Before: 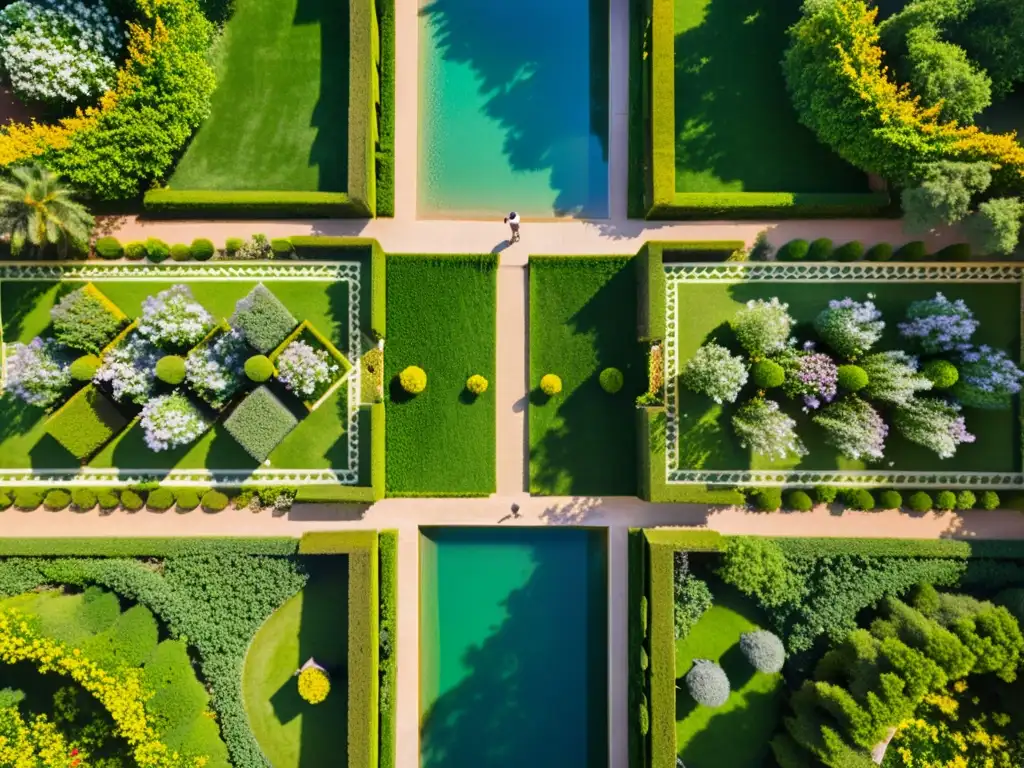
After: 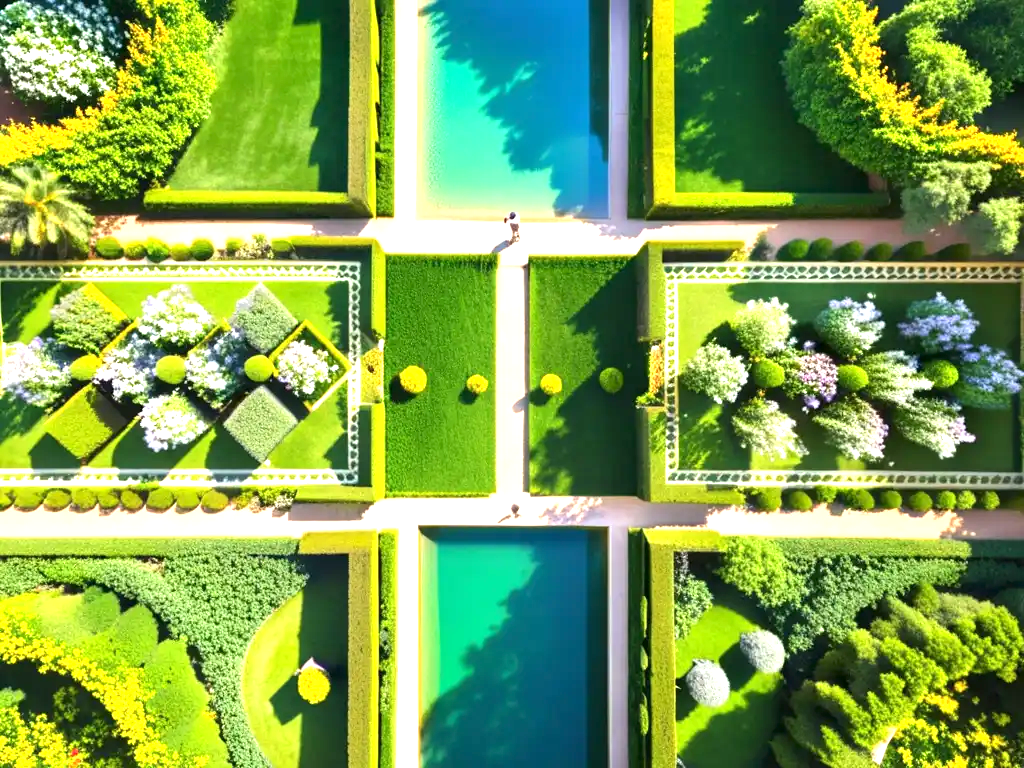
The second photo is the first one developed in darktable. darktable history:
exposure: exposure 1.21 EV, compensate highlight preservation false
